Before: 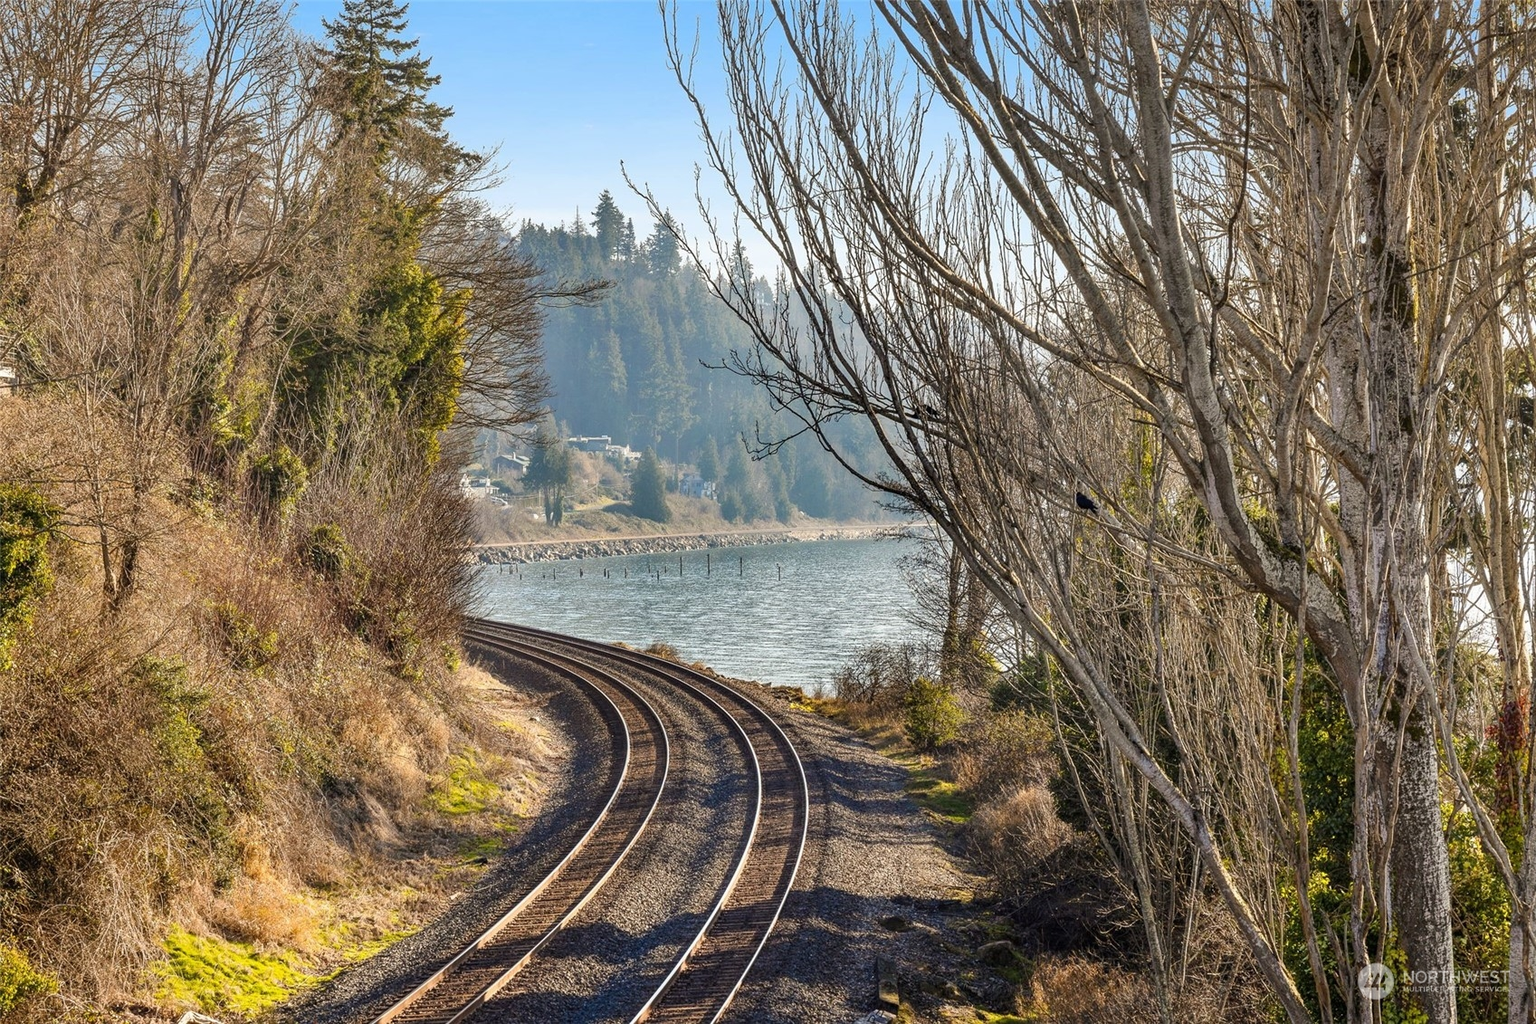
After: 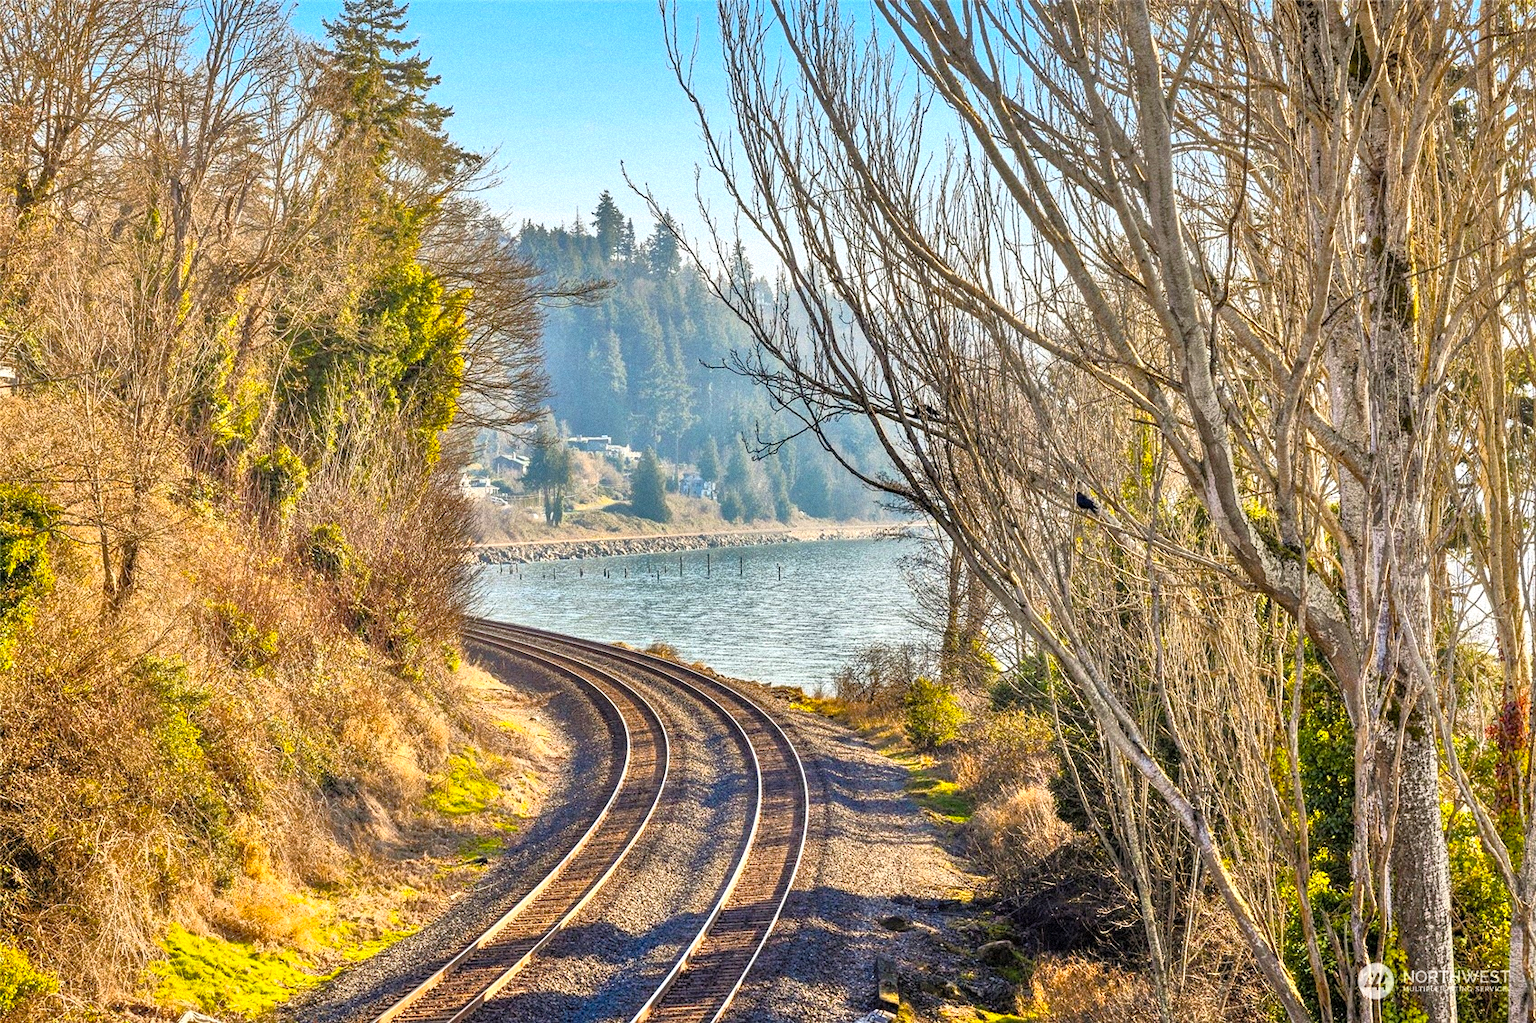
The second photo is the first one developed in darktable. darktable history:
grain: mid-tones bias 0%
tone equalizer: -7 EV 0.15 EV, -6 EV 0.6 EV, -5 EV 1.15 EV, -4 EV 1.33 EV, -3 EV 1.15 EV, -2 EV 0.6 EV, -1 EV 0.15 EV, mask exposure compensation -0.5 EV
color balance rgb: perceptual saturation grading › global saturation 25%, global vibrance 20%
base curve: curves: ch0 [(0, 0) (0.257, 0.25) (0.482, 0.586) (0.757, 0.871) (1, 1)]
